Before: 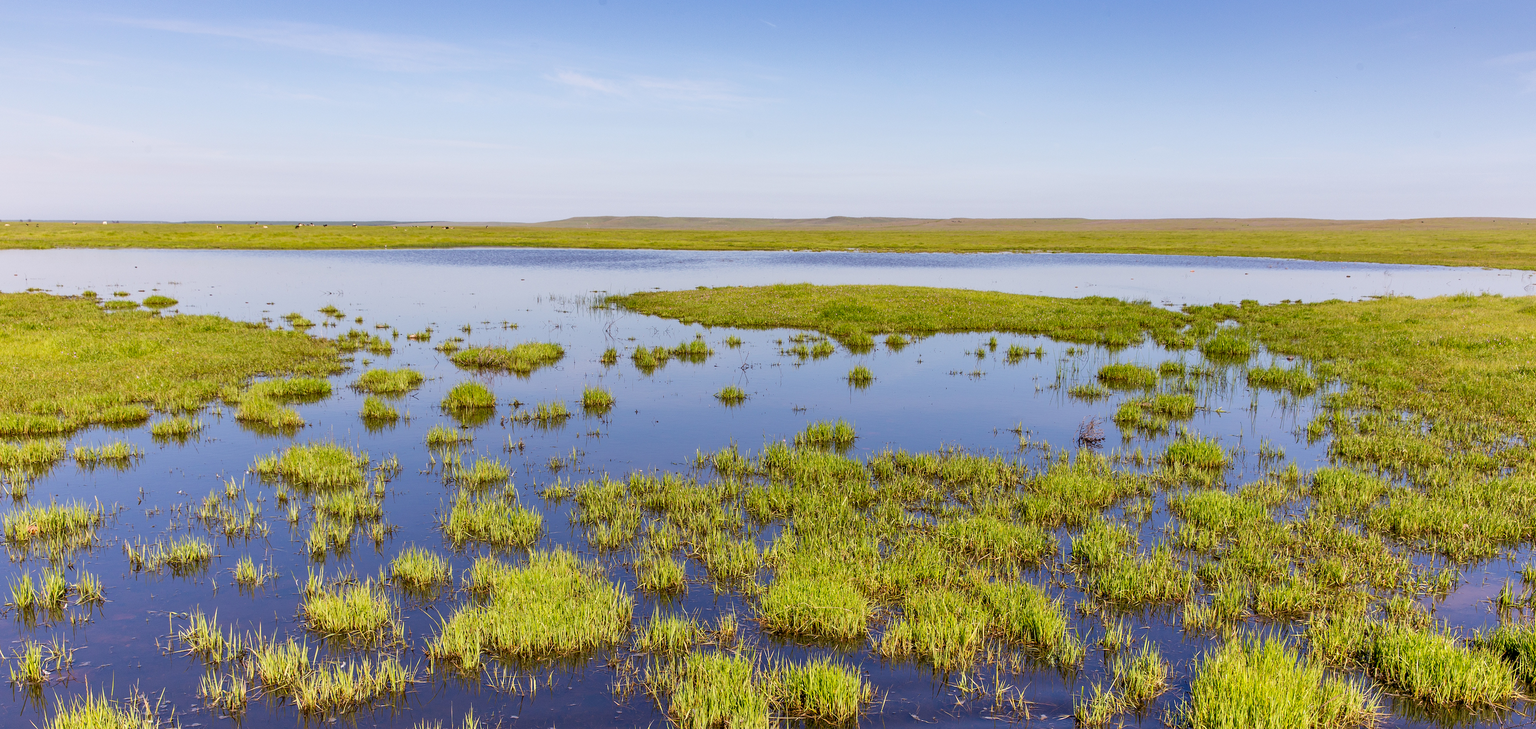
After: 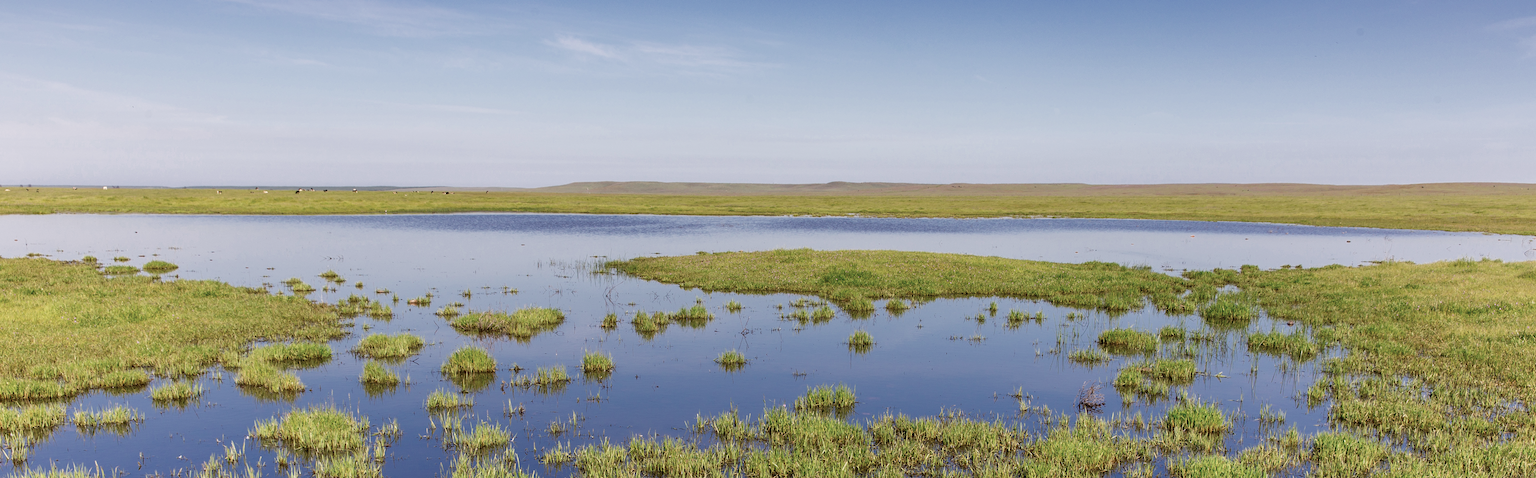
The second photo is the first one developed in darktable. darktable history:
crop and rotate: top 4.848%, bottom 29.503%
color zones: curves: ch0 [(0, 0.5) (0.125, 0.4) (0.25, 0.5) (0.375, 0.4) (0.5, 0.4) (0.625, 0.35) (0.75, 0.35) (0.875, 0.5)]; ch1 [(0, 0.35) (0.125, 0.45) (0.25, 0.35) (0.375, 0.35) (0.5, 0.35) (0.625, 0.35) (0.75, 0.45) (0.875, 0.35)]; ch2 [(0, 0.6) (0.125, 0.5) (0.25, 0.5) (0.375, 0.6) (0.5, 0.6) (0.625, 0.5) (0.75, 0.5) (0.875, 0.5)]
